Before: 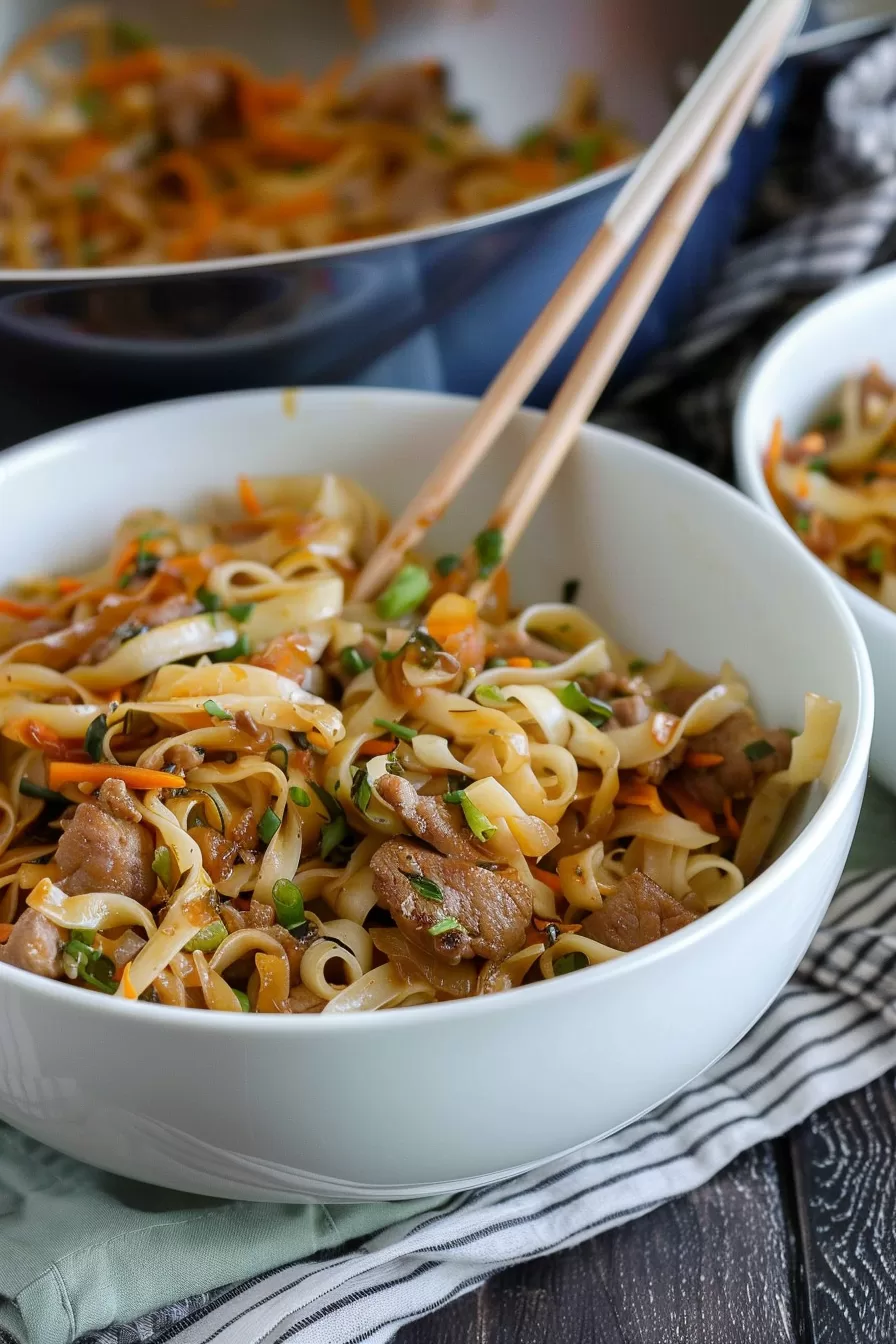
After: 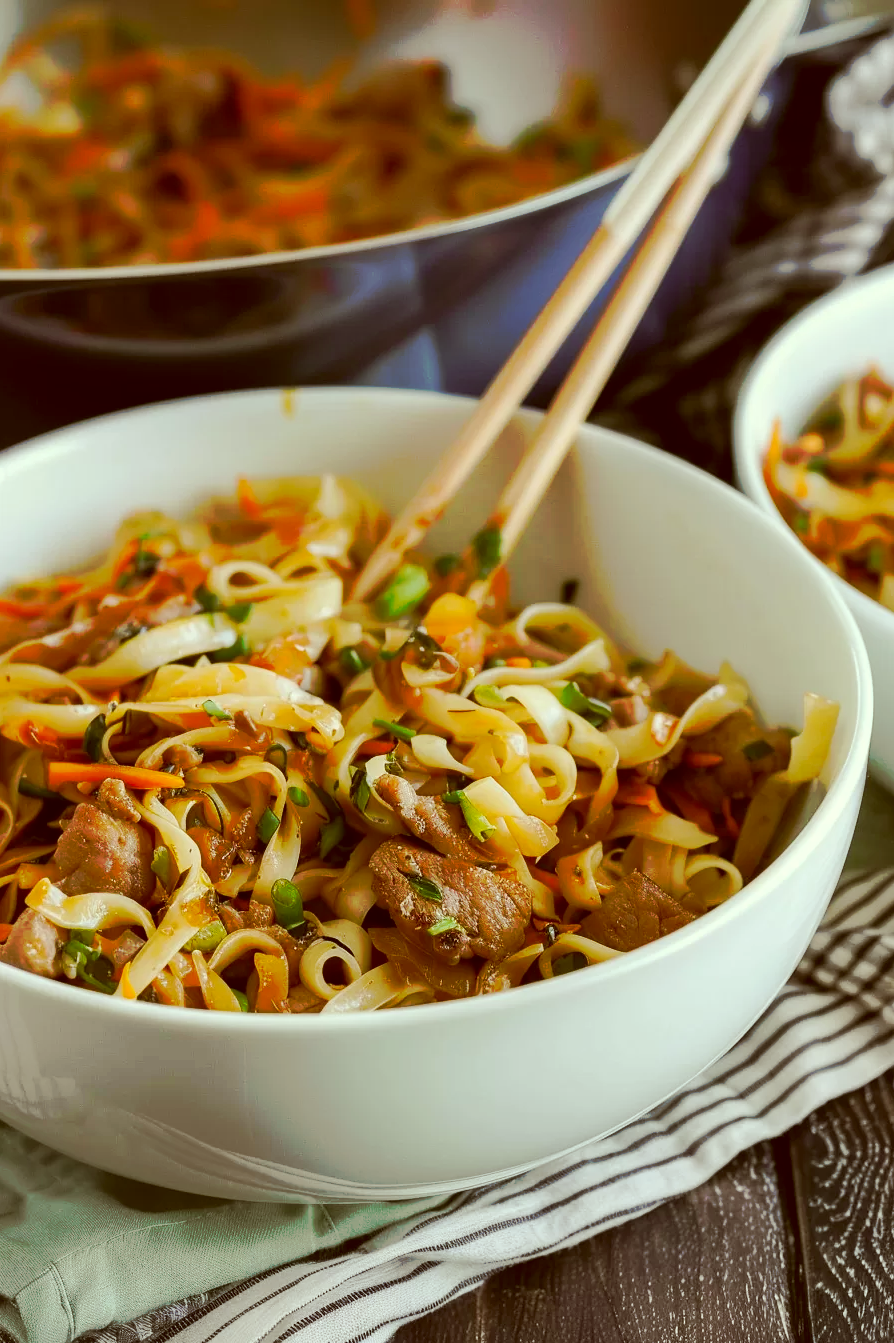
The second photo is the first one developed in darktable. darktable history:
color correction: highlights a* -6.28, highlights b* 9.13, shadows a* 10.9, shadows b* 23.93
crop: left 0.155%
tone curve: curves: ch0 [(0, 0) (0.003, 0.003) (0.011, 0.011) (0.025, 0.024) (0.044, 0.044) (0.069, 0.068) (0.1, 0.098) (0.136, 0.133) (0.177, 0.174) (0.224, 0.22) (0.277, 0.272) (0.335, 0.329) (0.399, 0.392) (0.468, 0.46) (0.543, 0.607) (0.623, 0.676) (0.709, 0.75) (0.801, 0.828) (0.898, 0.912) (1, 1)], preserve colors none
